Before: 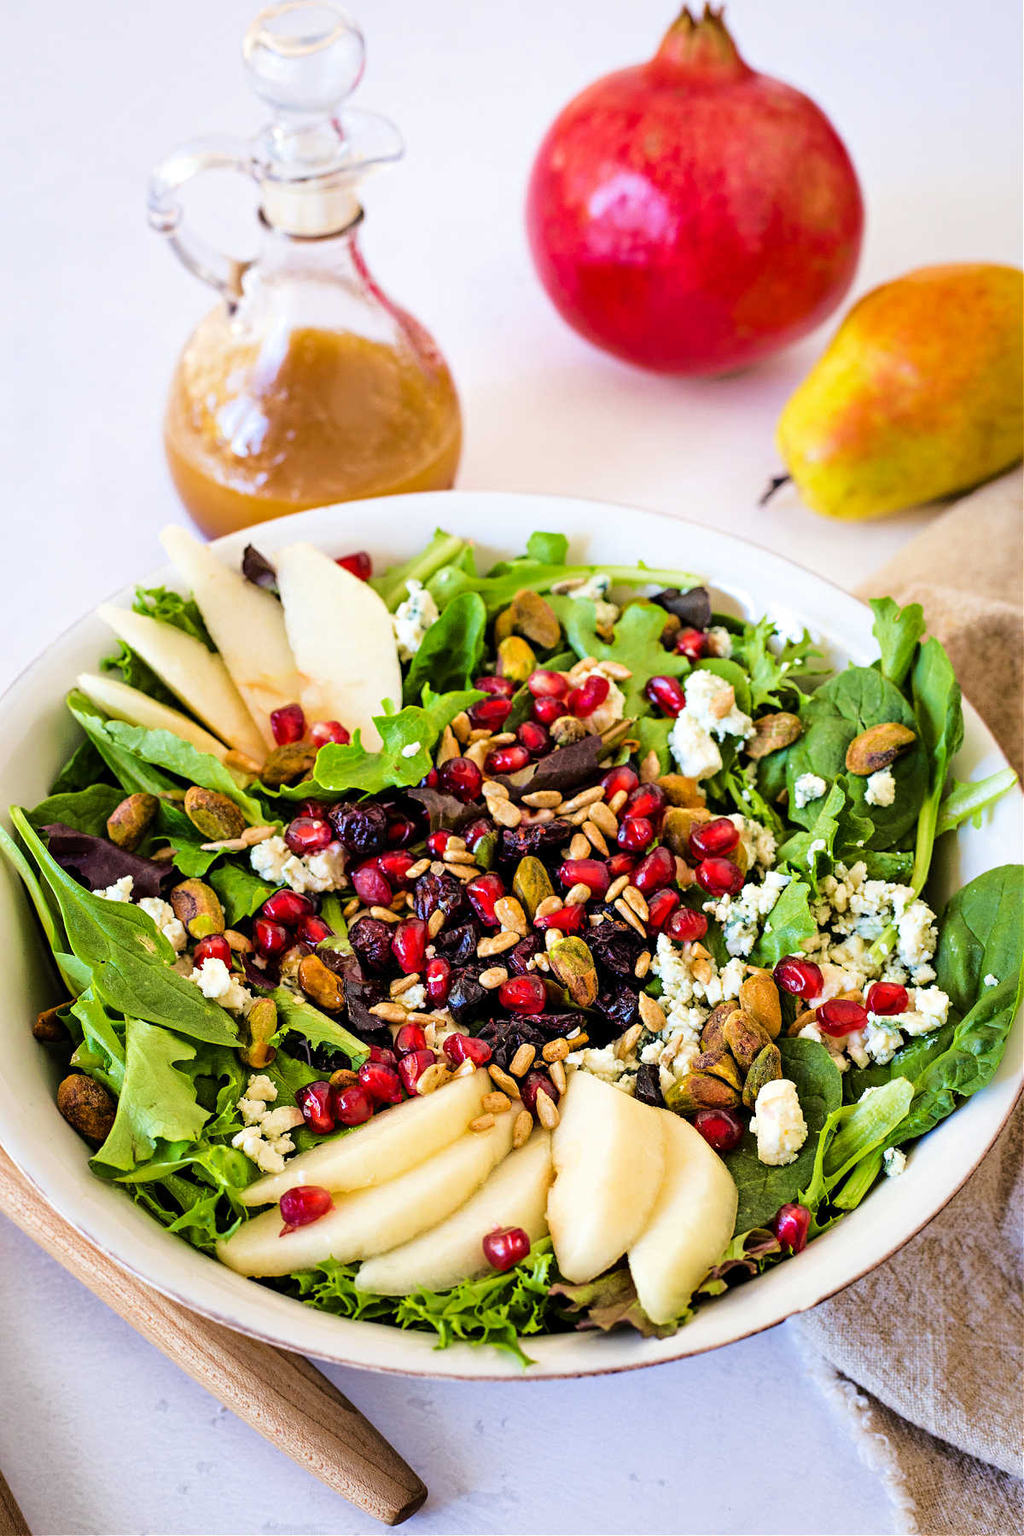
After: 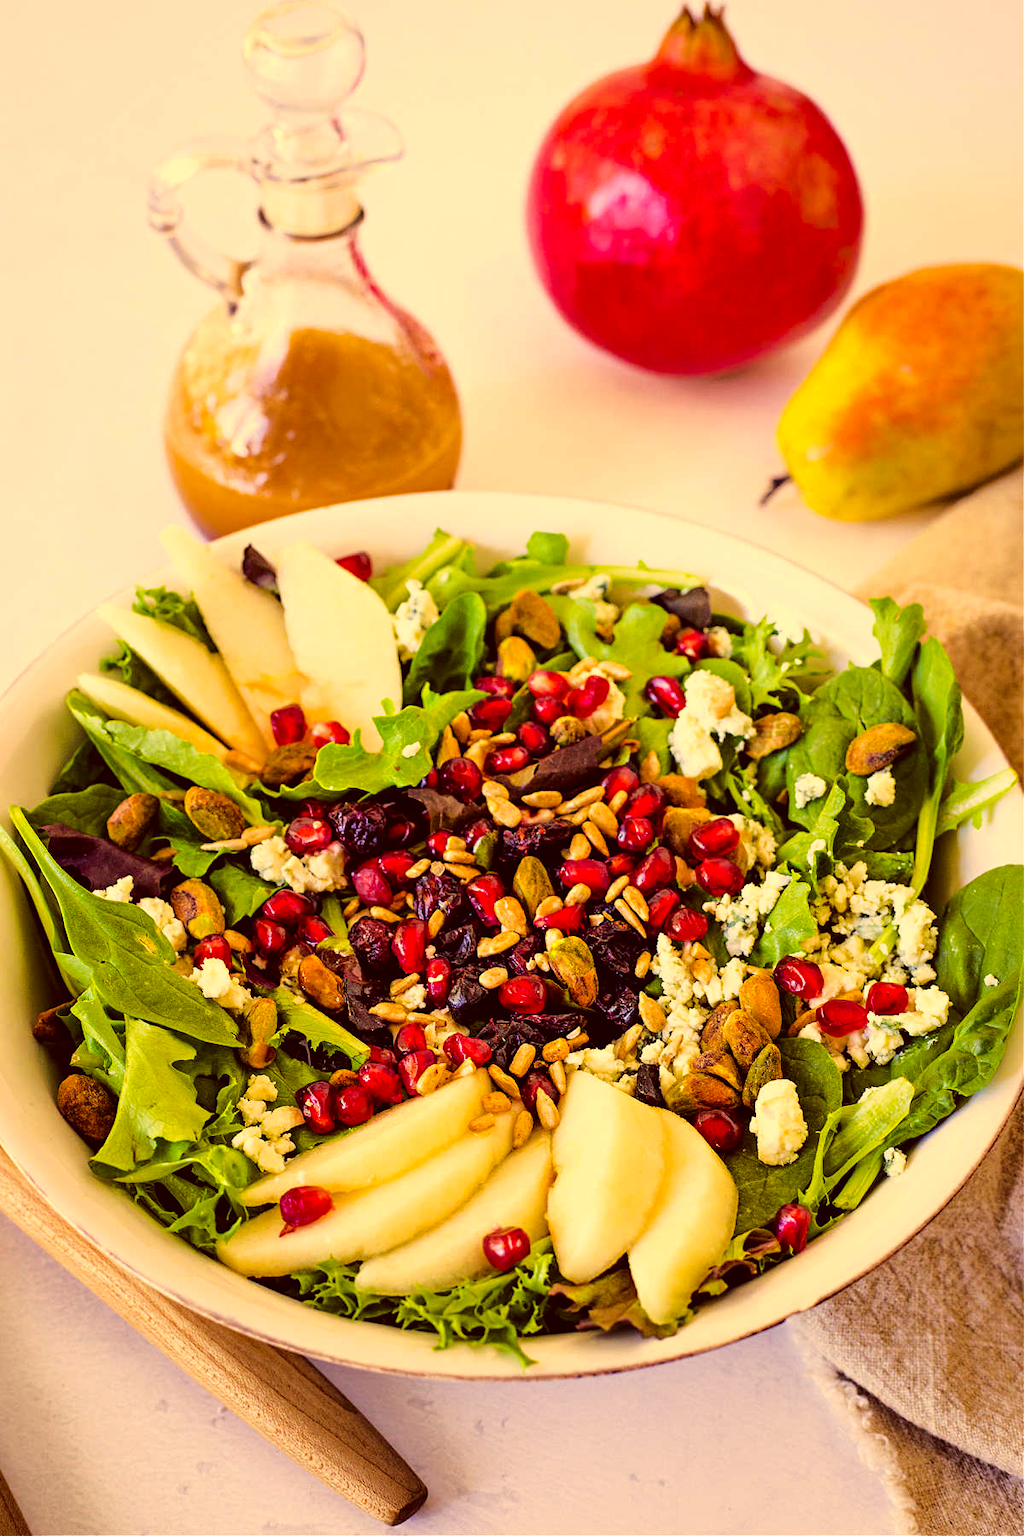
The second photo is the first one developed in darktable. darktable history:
color correction: highlights a* 9.89, highlights b* 38.24, shadows a* 14.16, shadows b* 3.58
